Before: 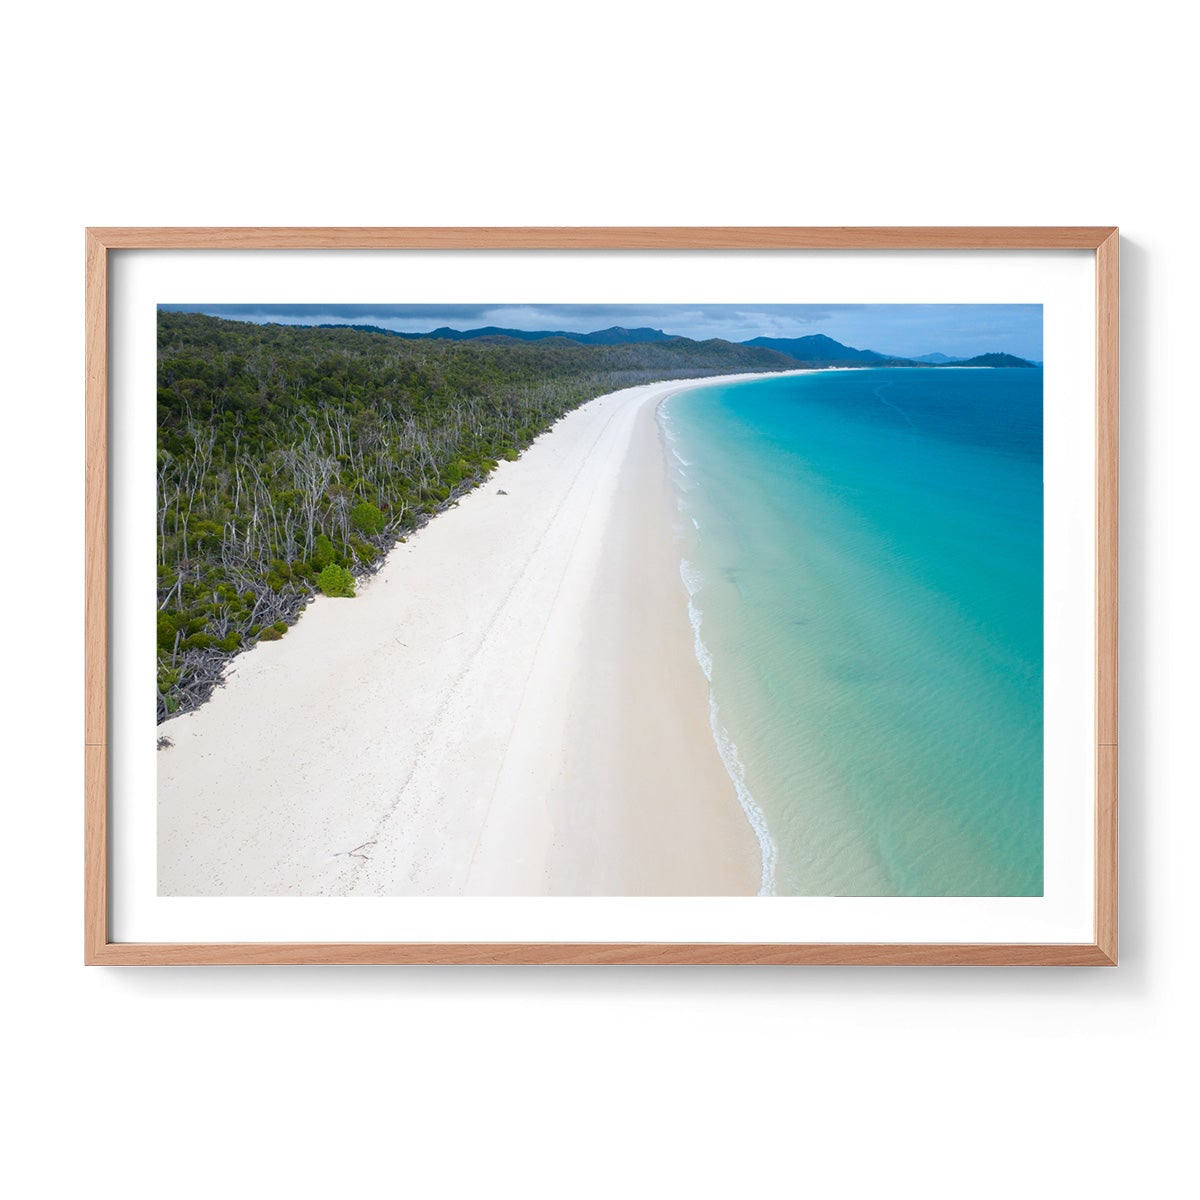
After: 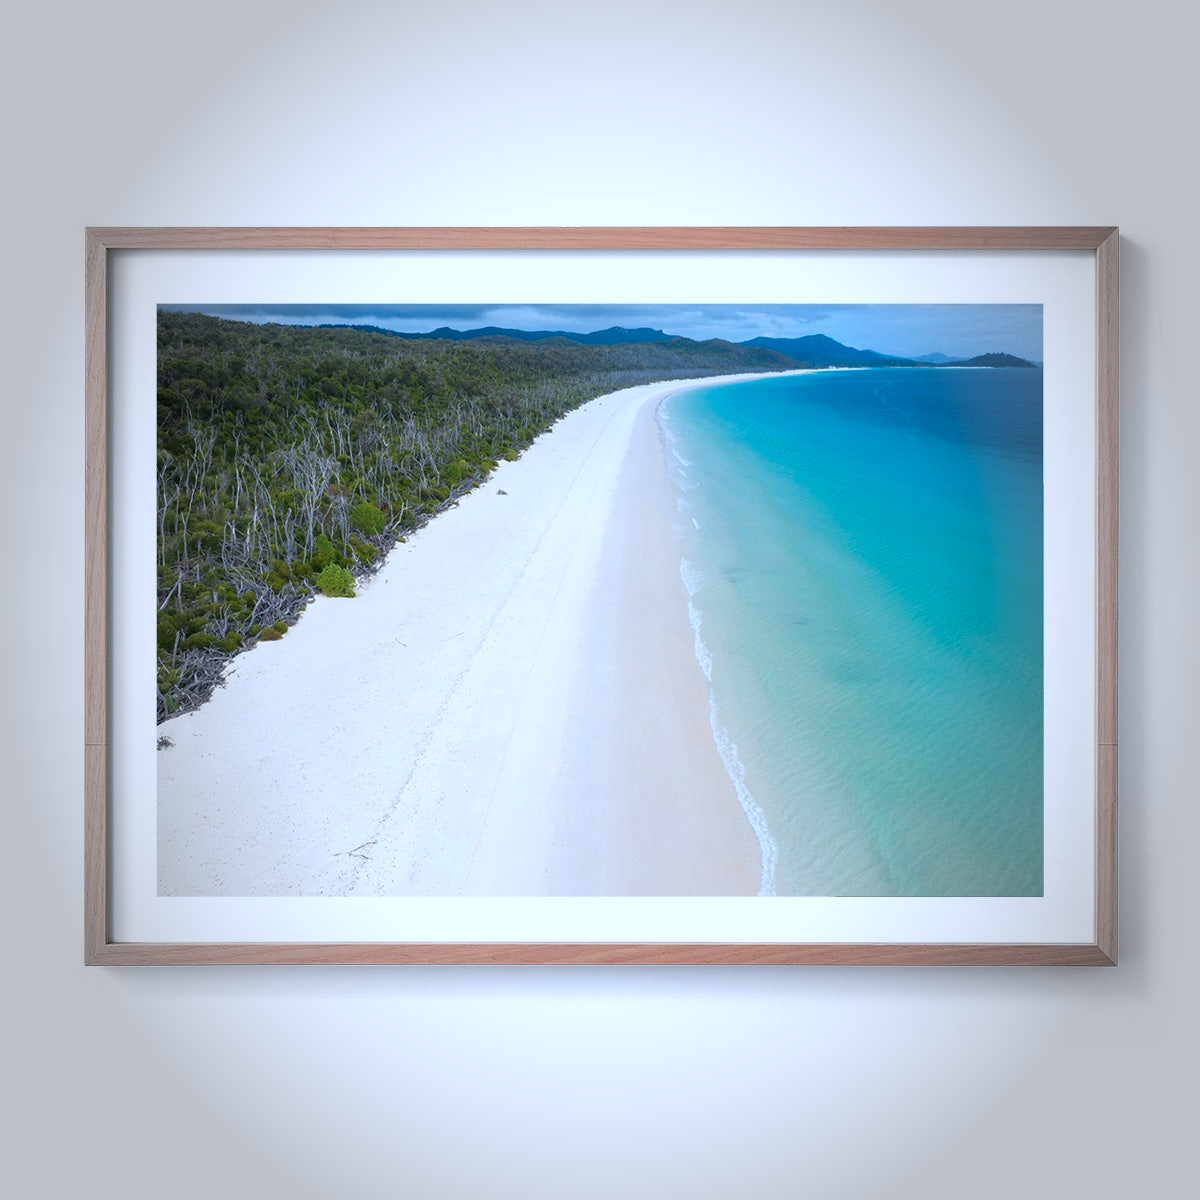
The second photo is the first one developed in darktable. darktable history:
vignetting: fall-off start 63.81%, saturation -0.656, width/height ratio 0.886
color correction: highlights a* -1.94, highlights b* -18.1
